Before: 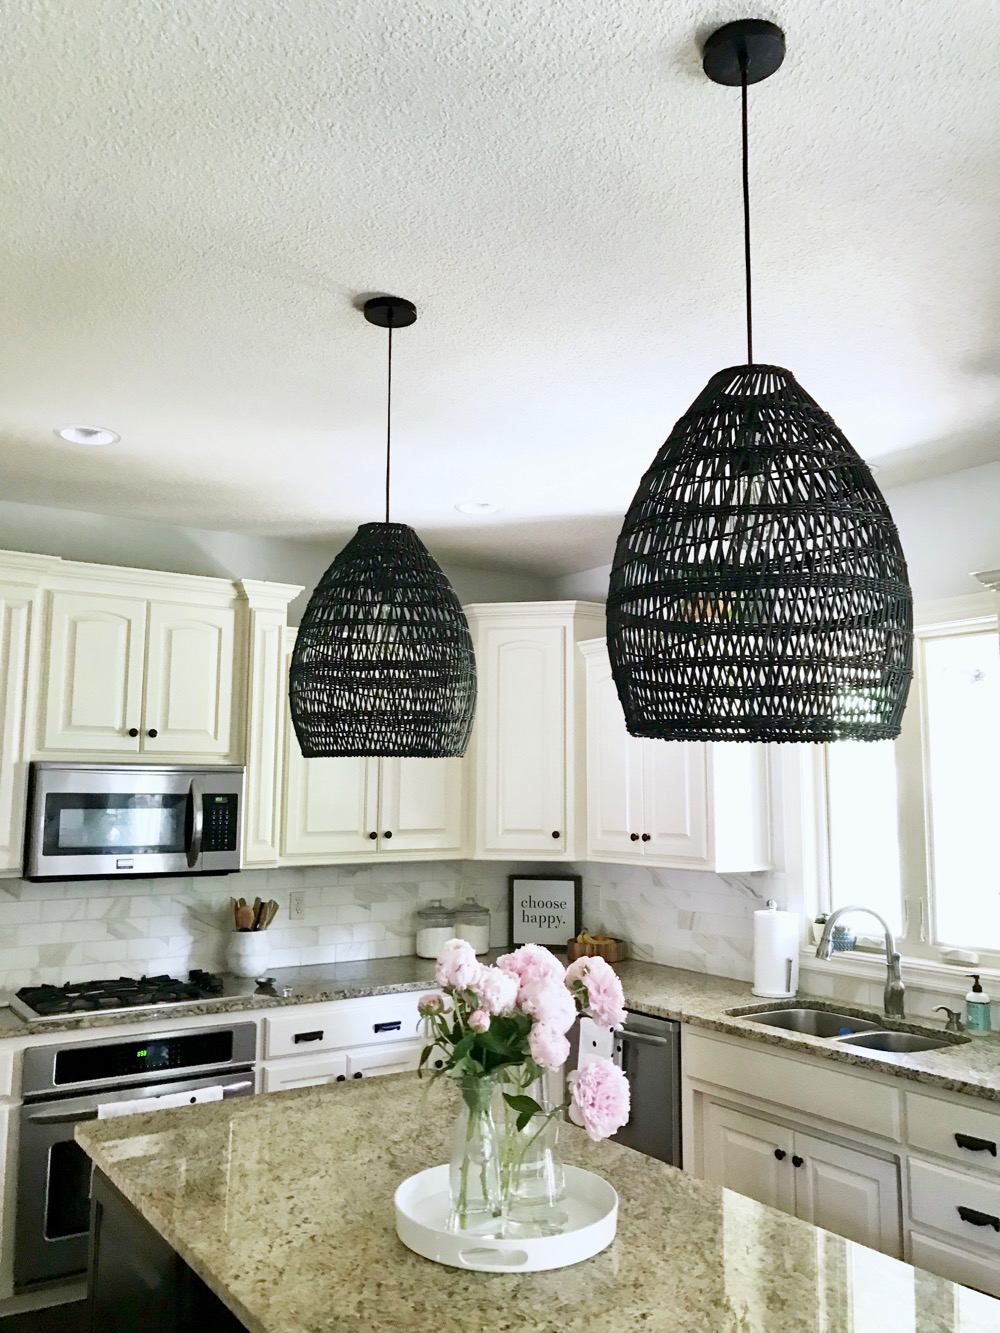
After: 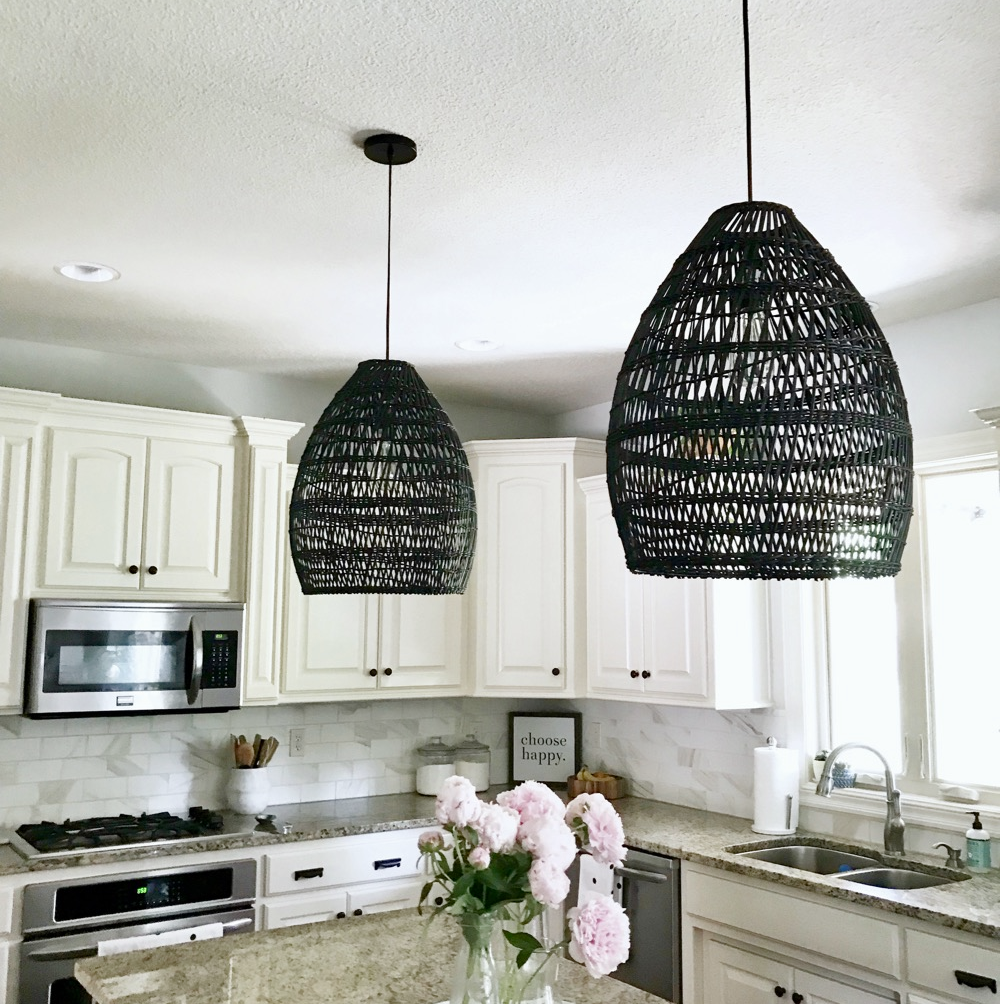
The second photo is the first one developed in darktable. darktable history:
crop and rotate: top 12.267%, bottom 12.346%
color balance rgb: perceptual saturation grading › global saturation -9.946%, perceptual saturation grading › highlights -27.116%, perceptual saturation grading › shadows 21.838%
